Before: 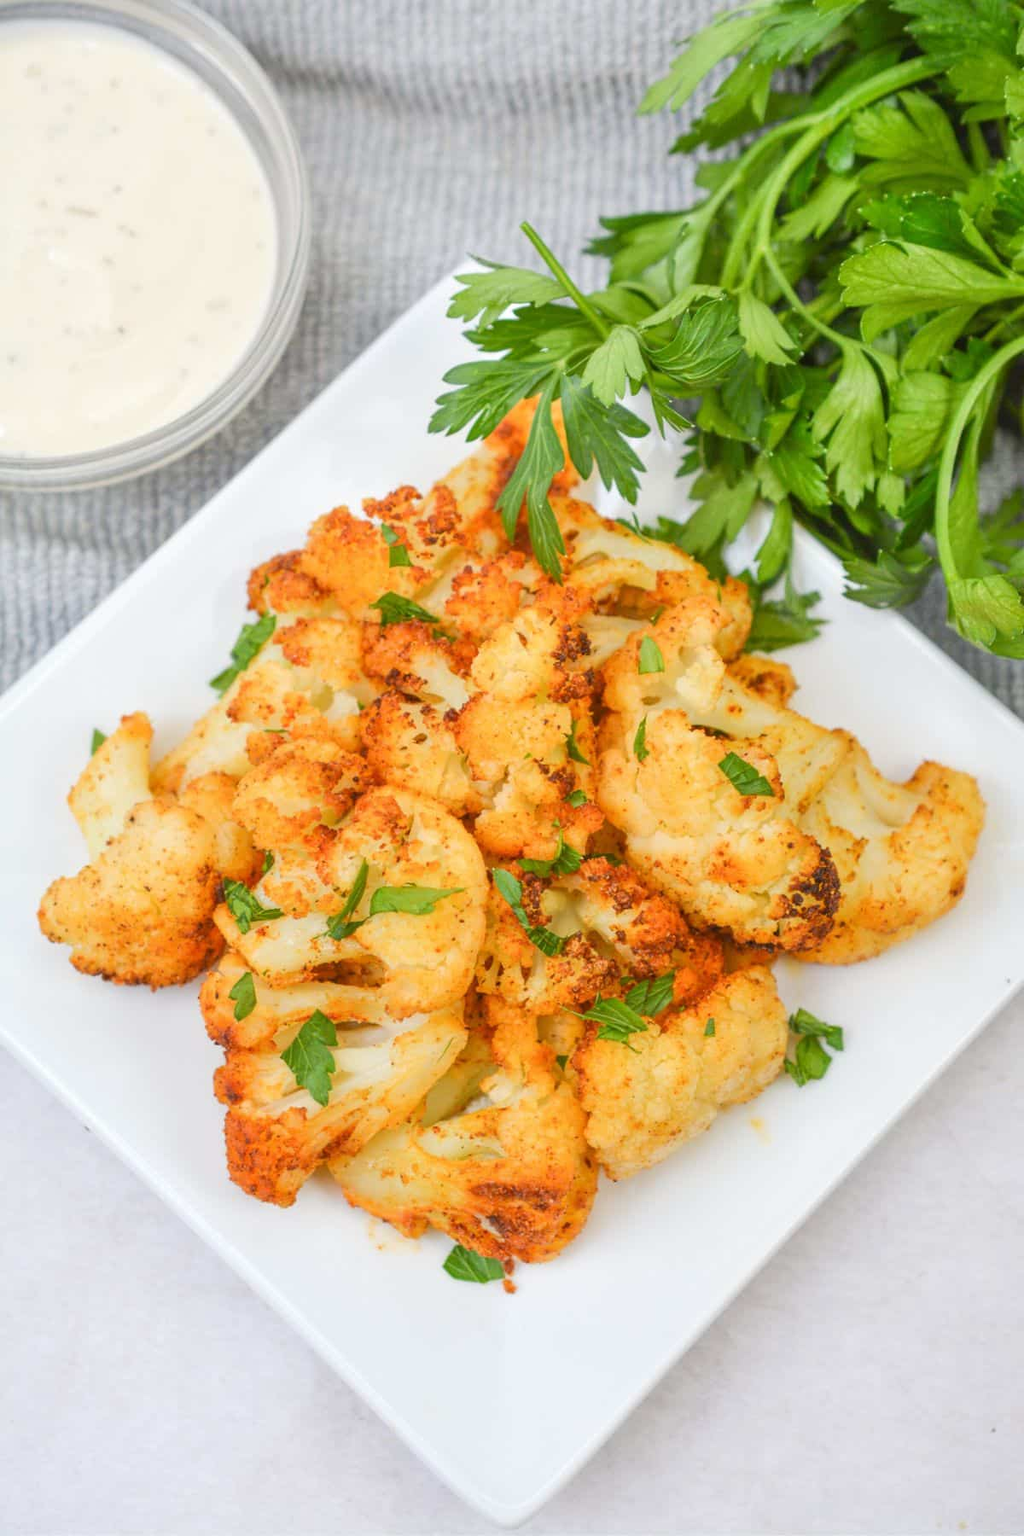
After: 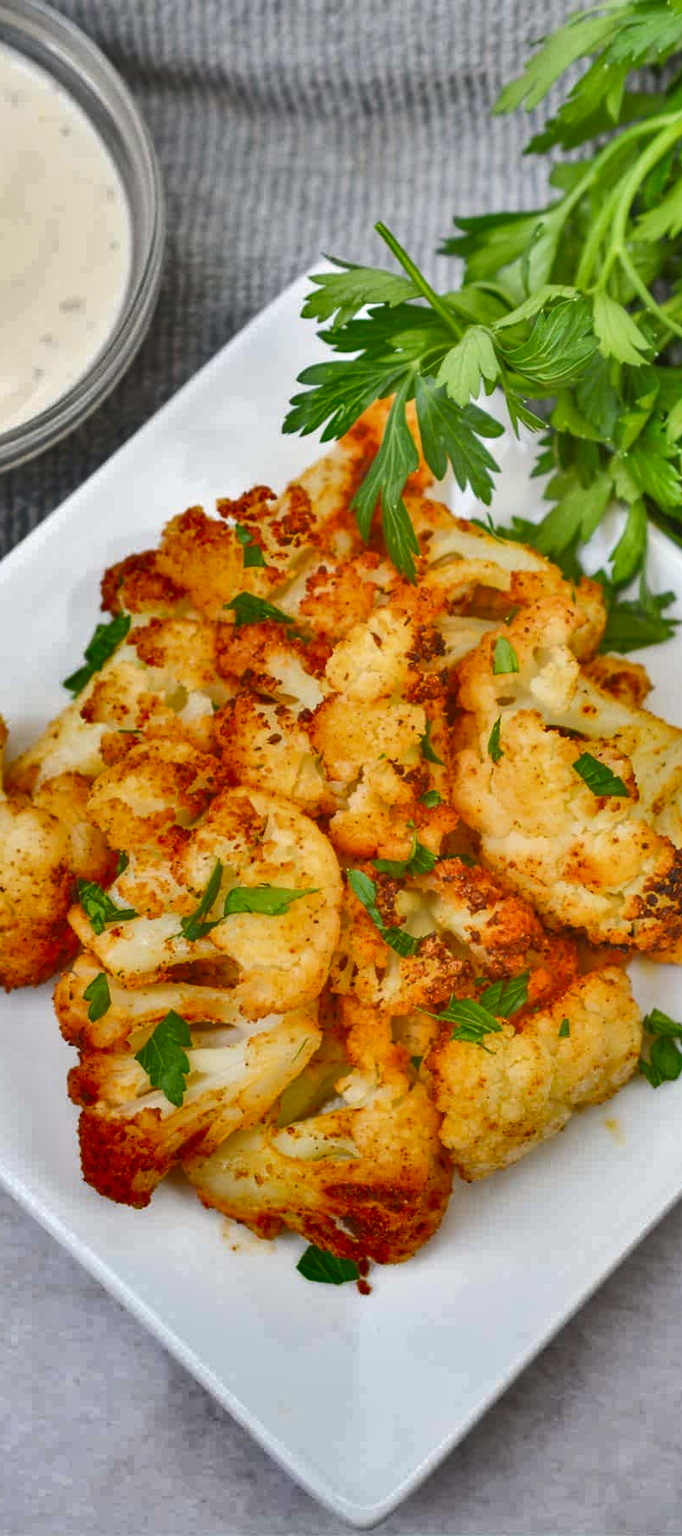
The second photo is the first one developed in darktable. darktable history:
crop and rotate: left 14.292%, right 19.041%
shadows and highlights: shadows 24.5, highlights -78.15, soften with gaussian
